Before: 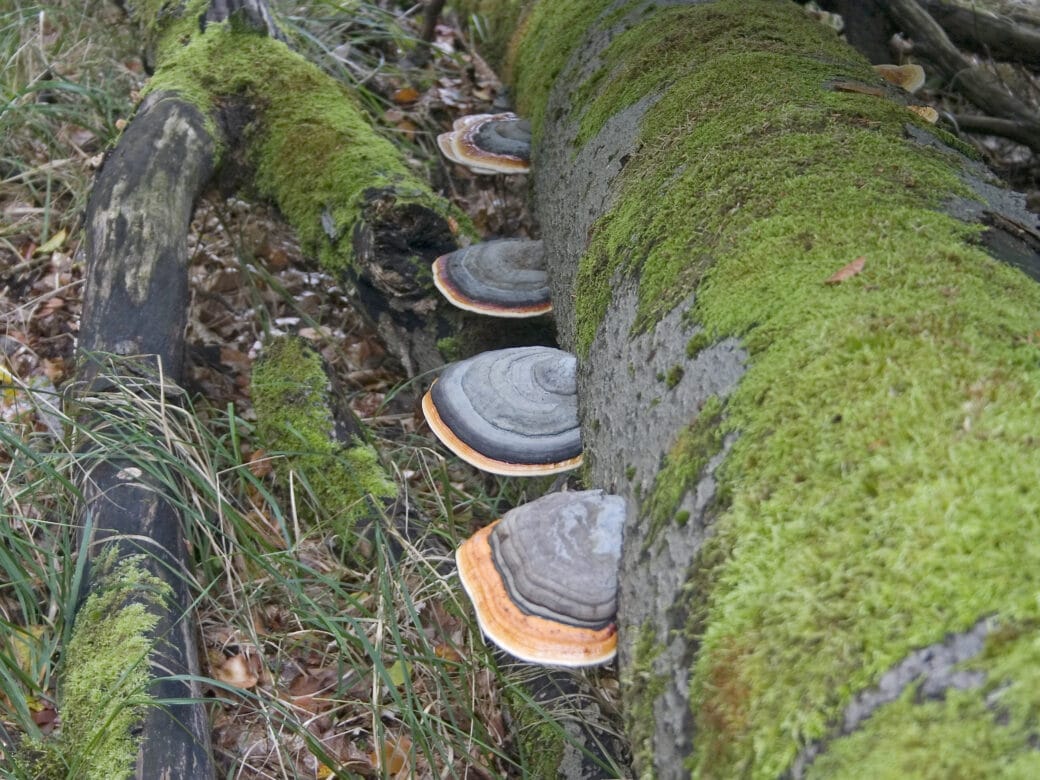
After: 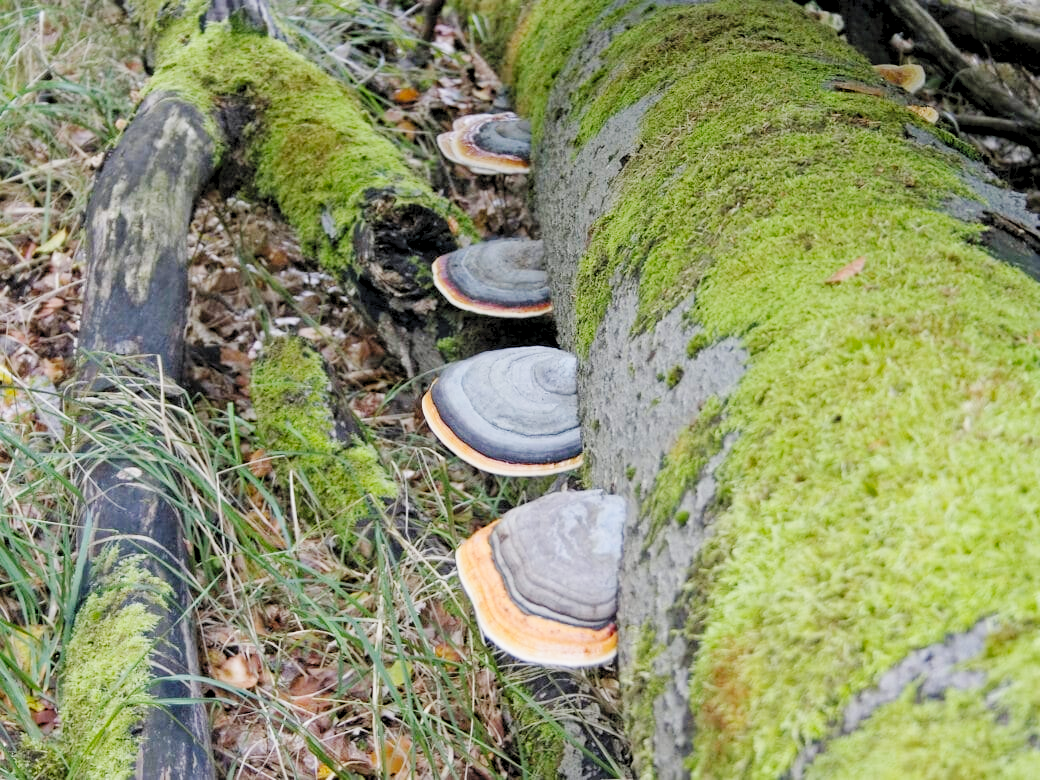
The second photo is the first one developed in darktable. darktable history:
tone equalizer: on, module defaults
base curve: curves: ch0 [(0, 0) (0.036, 0.025) (0.121, 0.166) (0.206, 0.329) (0.605, 0.79) (1, 1)], preserve colors none
rgb levels: preserve colors sum RGB, levels [[0.038, 0.433, 0.934], [0, 0.5, 1], [0, 0.5, 1]]
